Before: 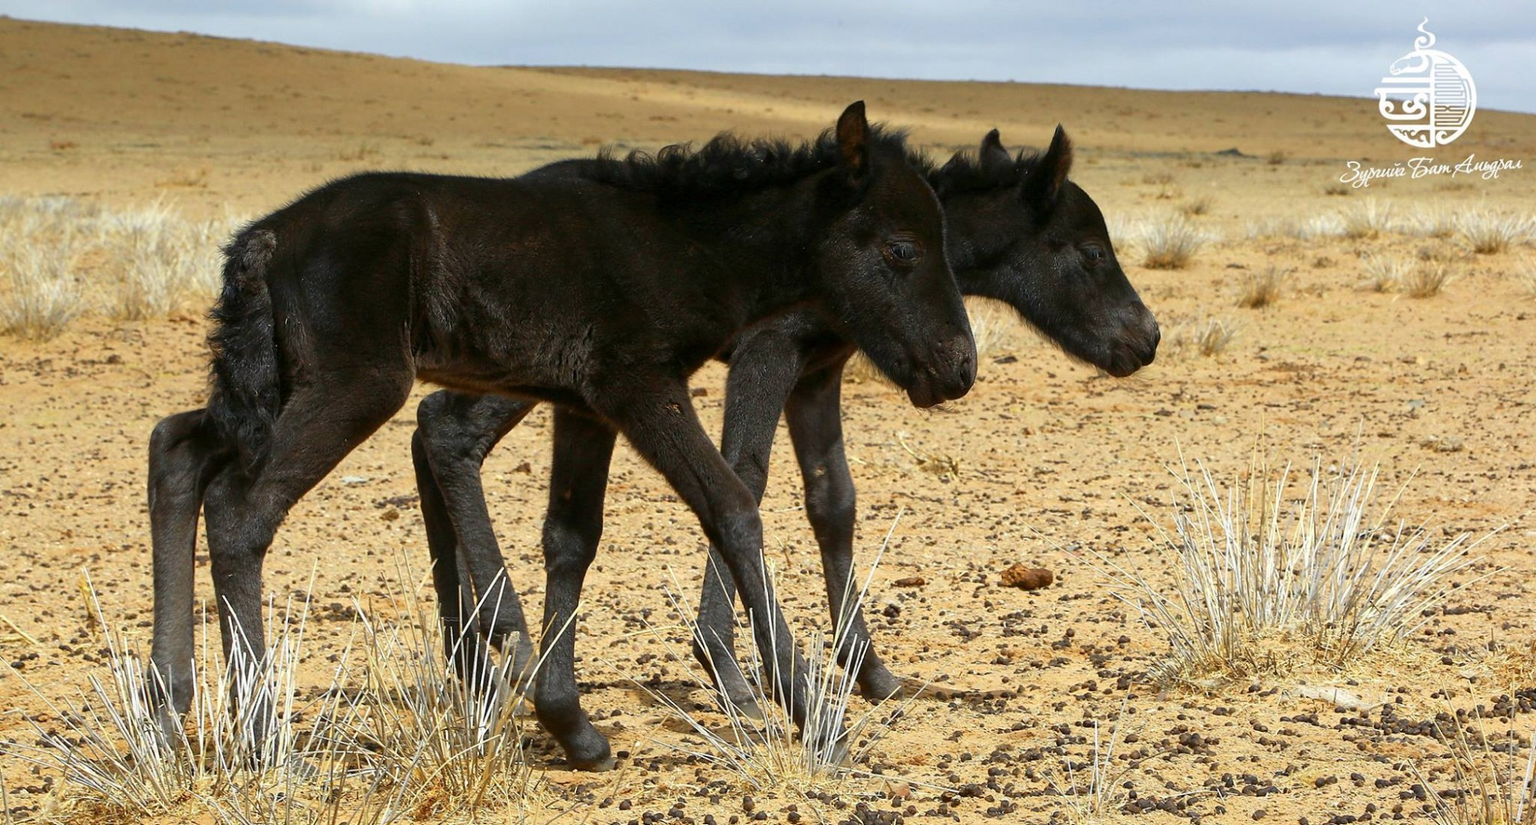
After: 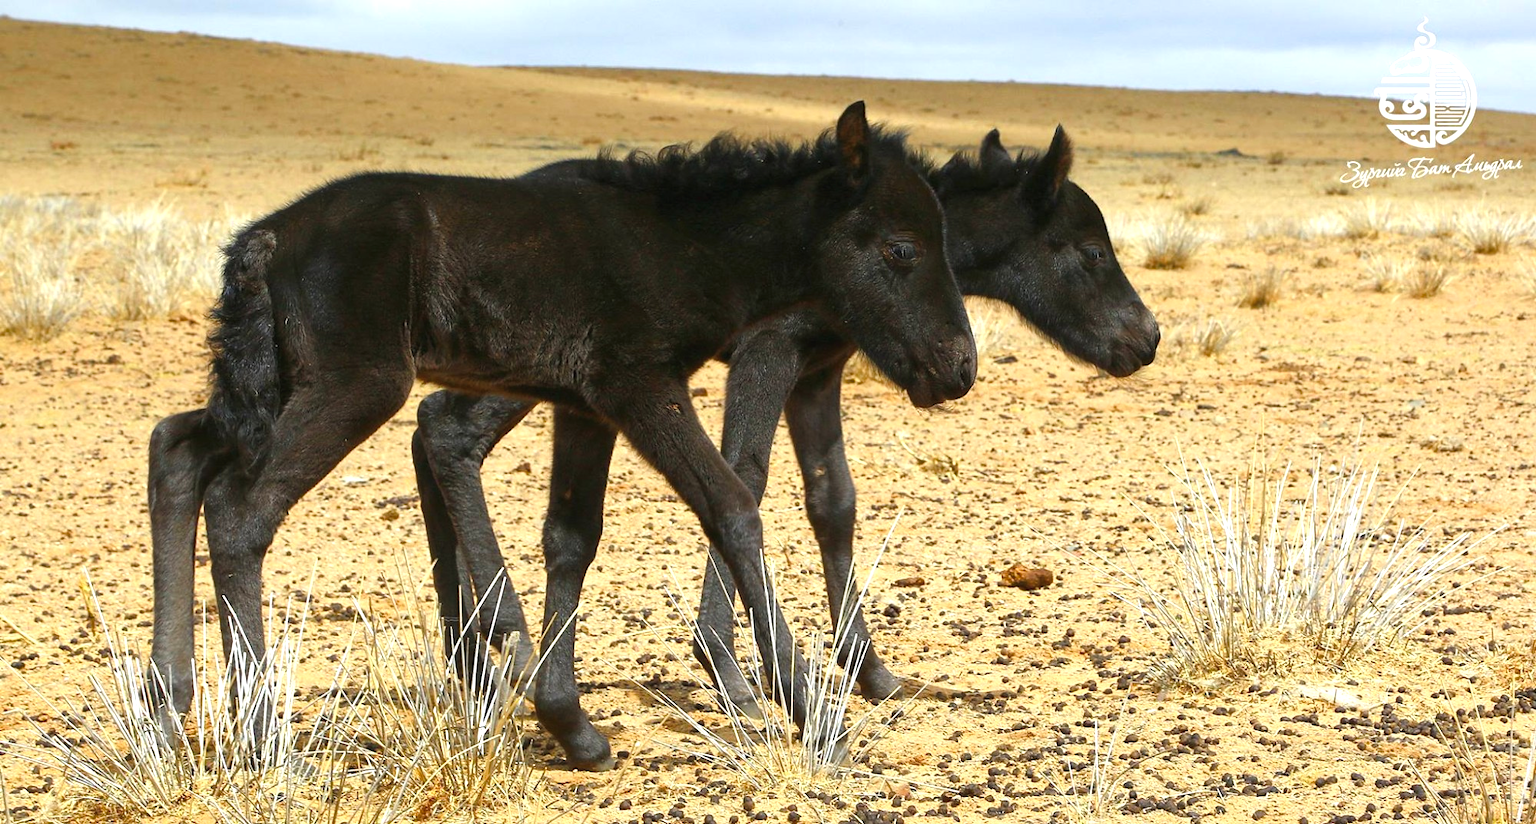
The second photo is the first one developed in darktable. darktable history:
exposure: black level correction -0.002, exposure 0.54 EV, compensate highlight preservation false
color balance rgb: shadows fall-off 101%, linear chroma grading › mid-tones 7.63%, perceptual saturation grading › mid-tones 11.68%, mask middle-gray fulcrum 22.45%, global vibrance 10.11%, saturation formula JzAzBz (2021)
